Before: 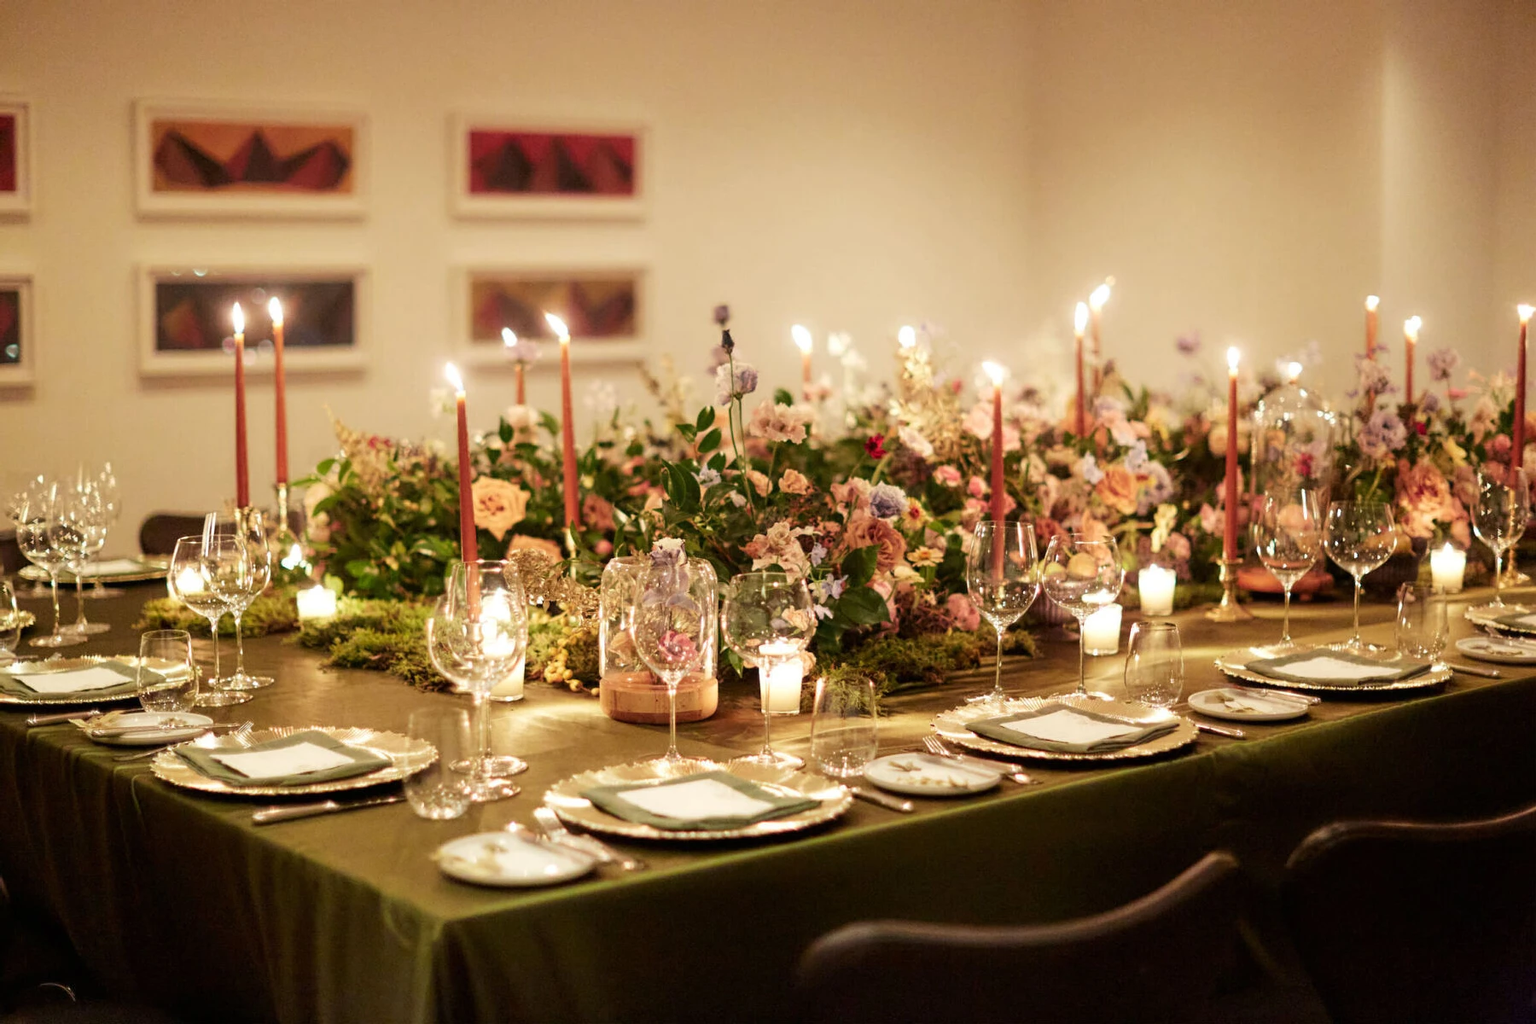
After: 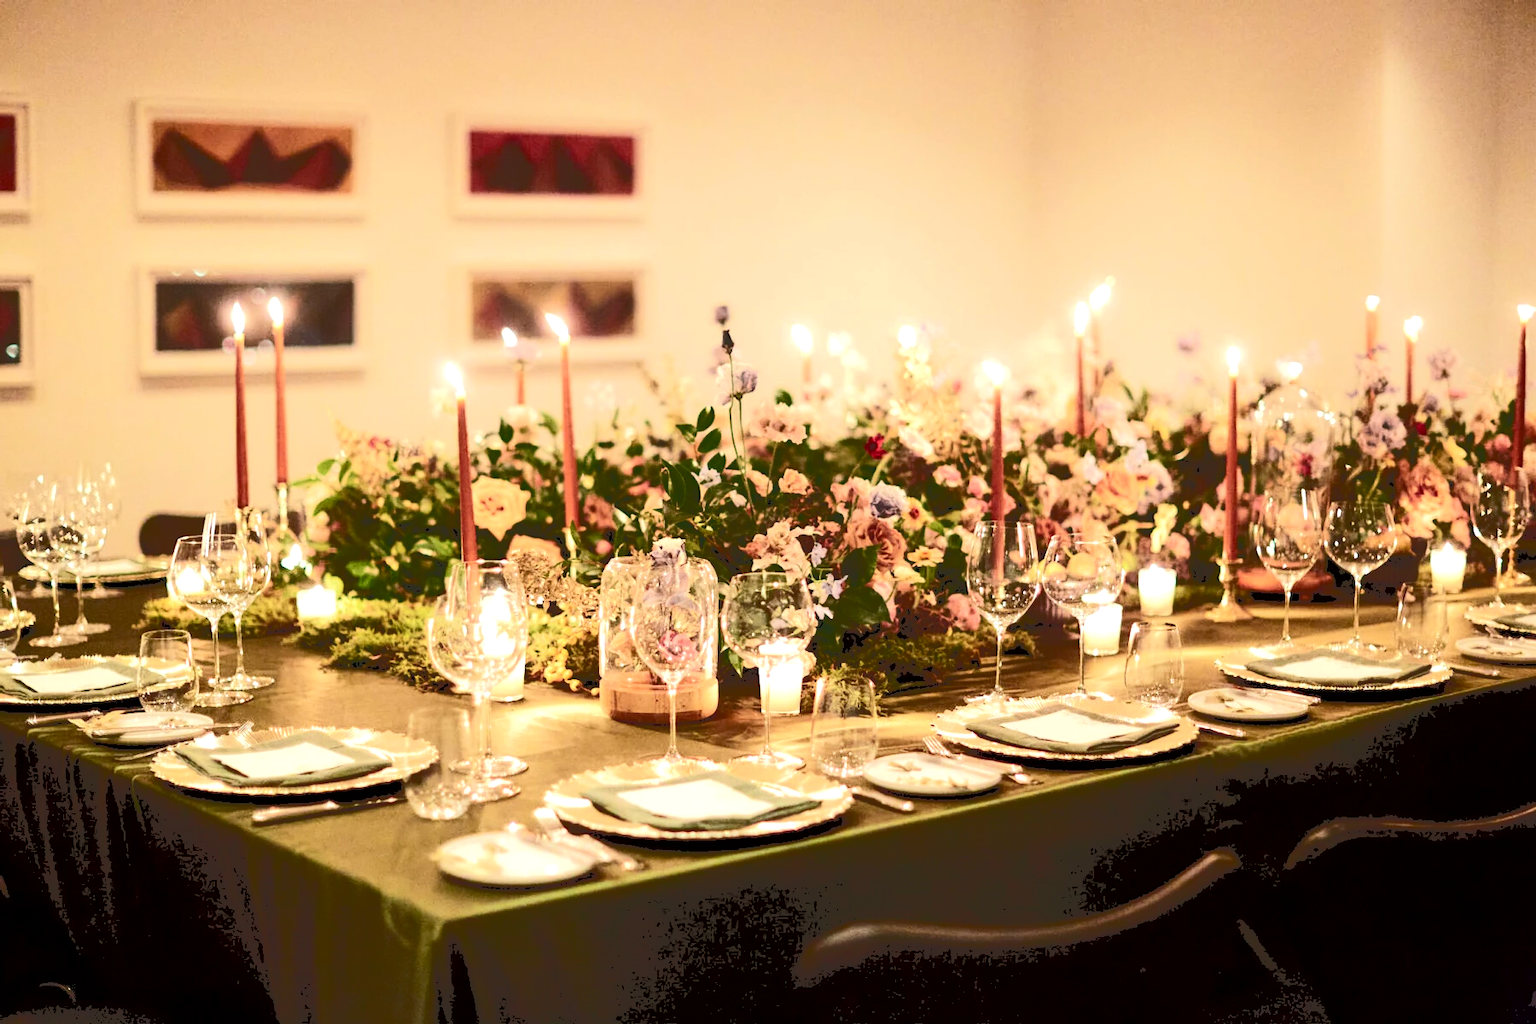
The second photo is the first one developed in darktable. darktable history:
exposure: black level correction 0.004, exposure 0.415 EV, compensate highlight preservation false
color zones: curves: ch0 [(0.068, 0.464) (0.25, 0.5) (0.48, 0.508) (0.75, 0.536) (0.886, 0.476) (0.967, 0.456)]; ch1 [(0.066, 0.456) (0.25, 0.5) (0.616, 0.508) (0.746, 0.56) (0.934, 0.444)]
tone curve: curves: ch0 [(0, 0) (0.003, 0.184) (0.011, 0.184) (0.025, 0.189) (0.044, 0.192) (0.069, 0.194) (0.1, 0.2) (0.136, 0.202) (0.177, 0.206) (0.224, 0.214) (0.277, 0.243) (0.335, 0.297) (0.399, 0.39) (0.468, 0.508) (0.543, 0.653) (0.623, 0.754) (0.709, 0.834) (0.801, 0.887) (0.898, 0.925) (1, 1)], color space Lab, independent channels, preserve colors none
